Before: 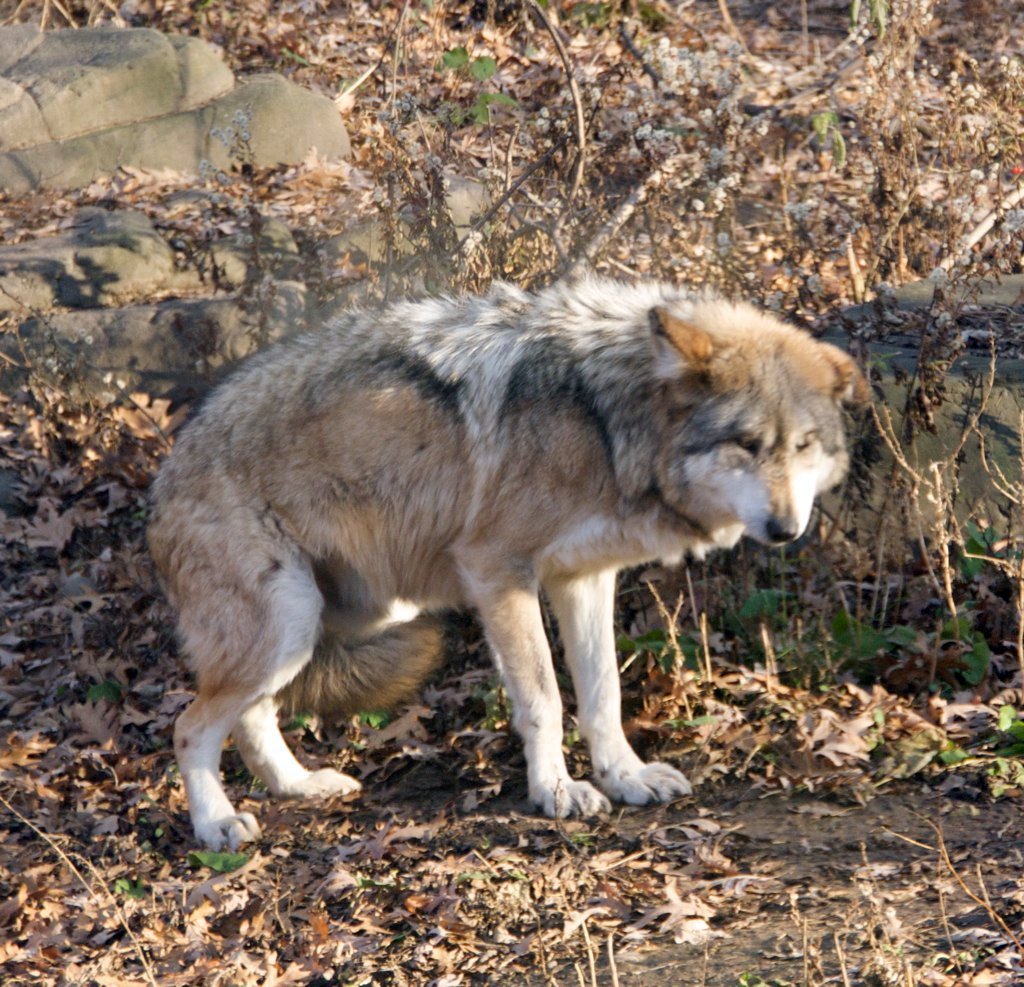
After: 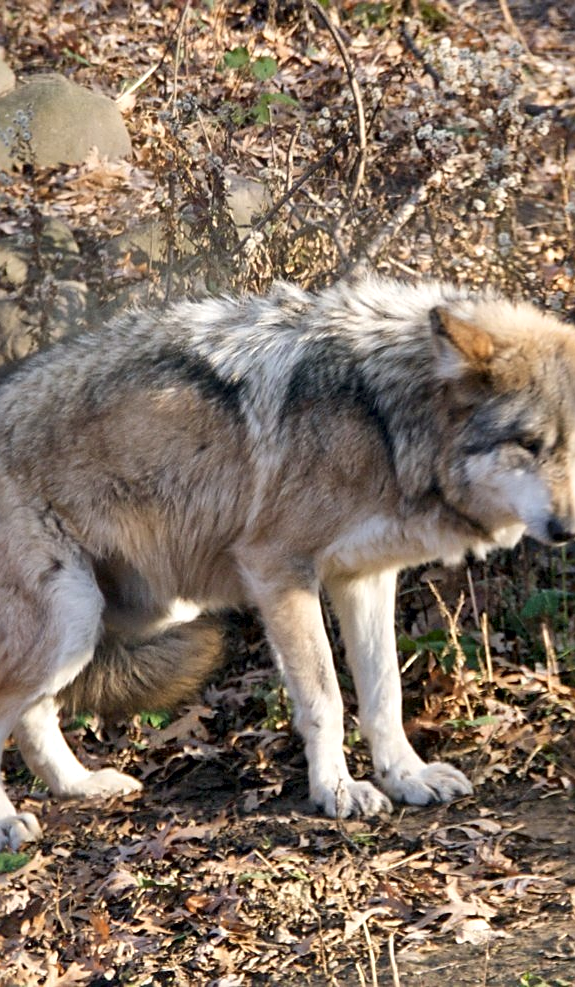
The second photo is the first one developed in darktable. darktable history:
sharpen: on, module defaults
crop: left 21.415%, right 22.405%
local contrast: mode bilateral grid, contrast 20, coarseness 51, detail 141%, midtone range 0.2
